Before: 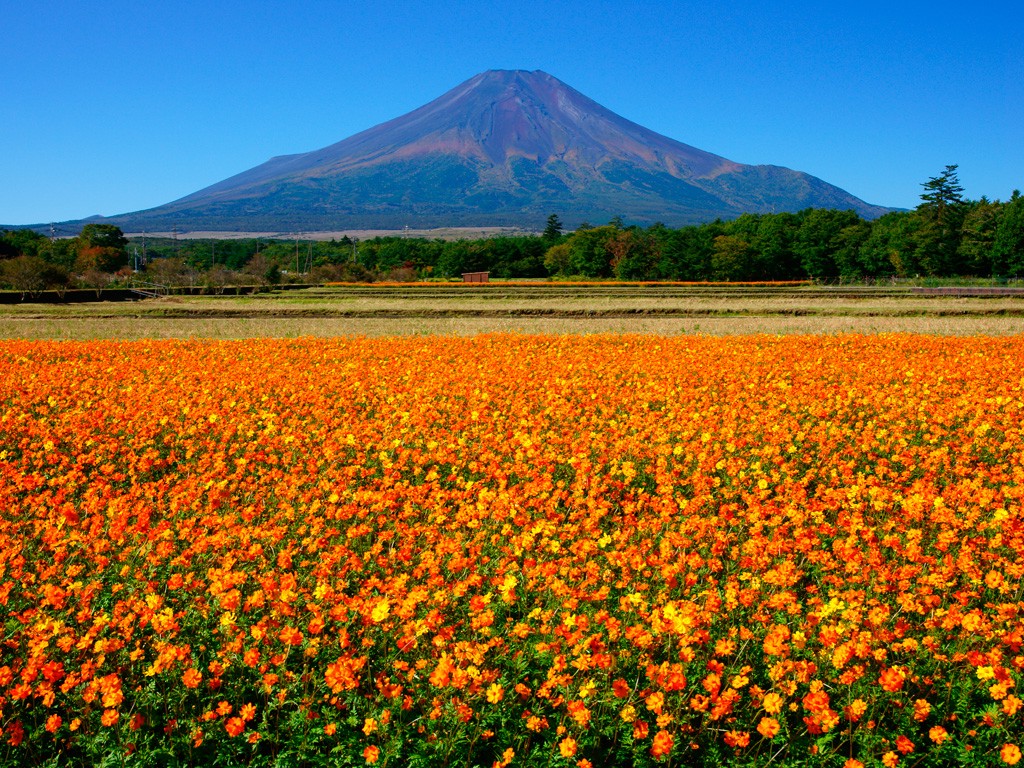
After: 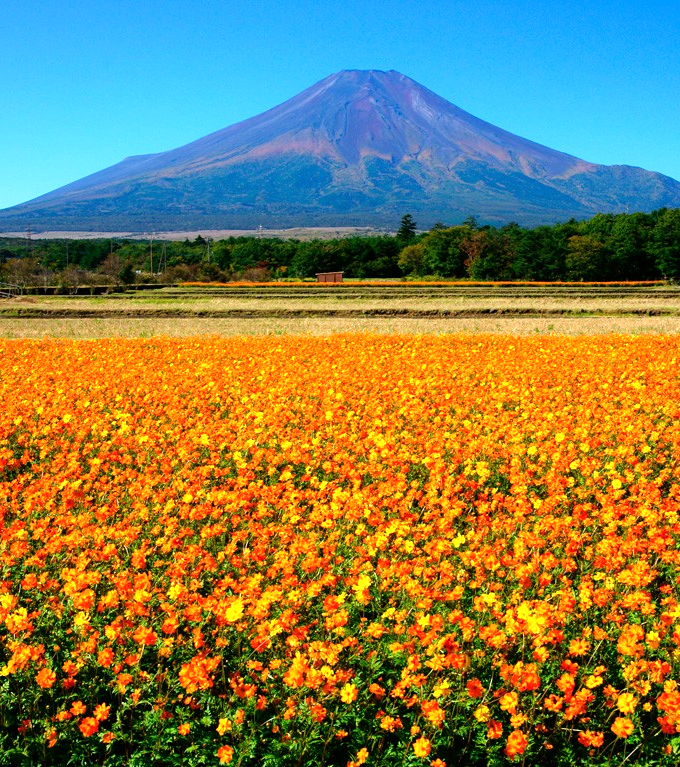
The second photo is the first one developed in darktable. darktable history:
crop and rotate: left 14.329%, right 19.252%
tone equalizer: -8 EV -0.752 EV, -7 EV -0.706 EV, -6 EV -0.639 EV, -5 EV -0.37 EV, -3 EV 0.385 EV, -2 EV 0.6 EV, -1 EV 0.685 EV, +0 EV 0.769 EV, luminance estimator HSV value / RGB max
